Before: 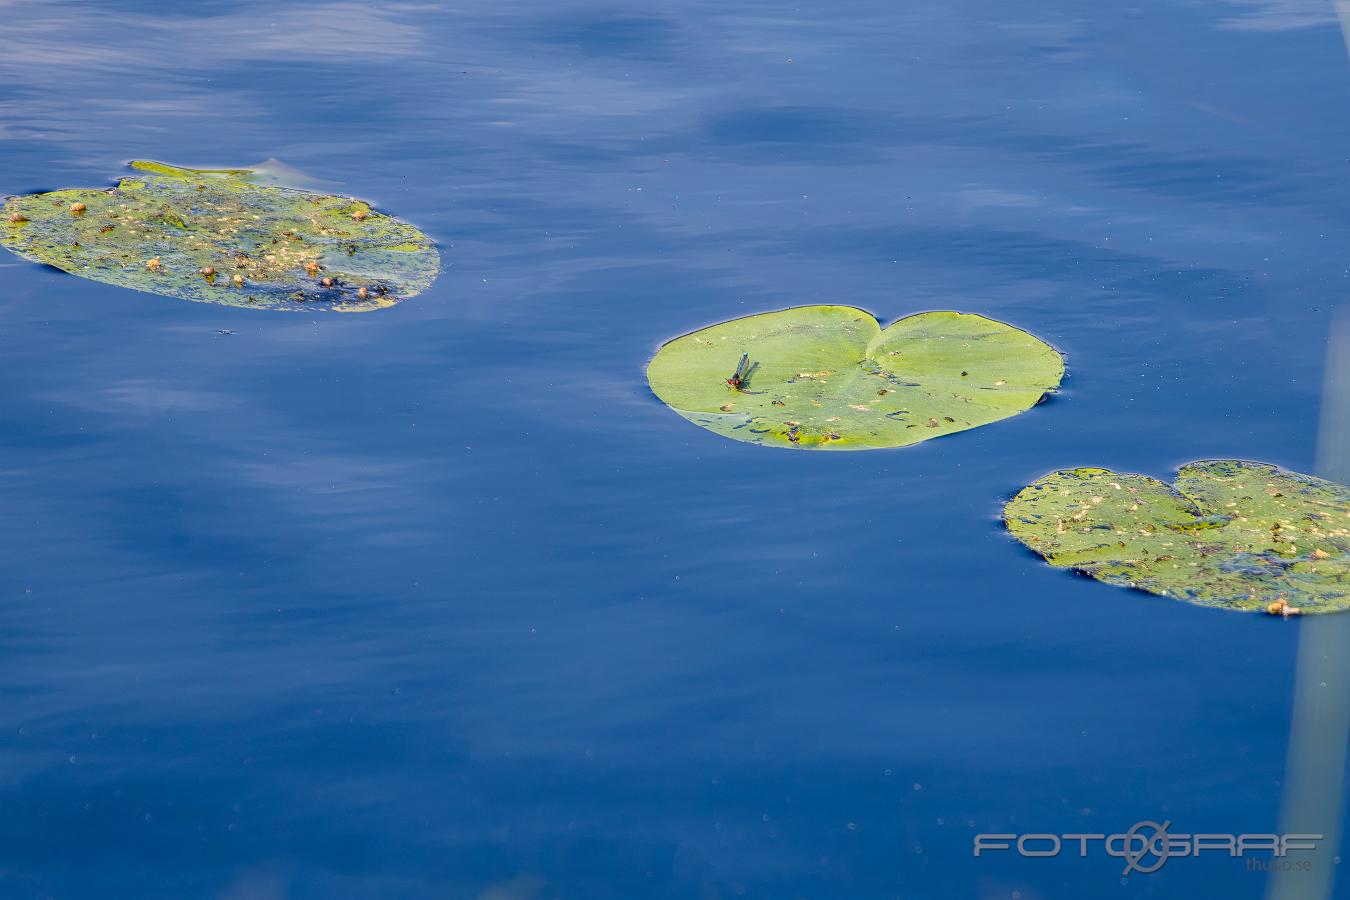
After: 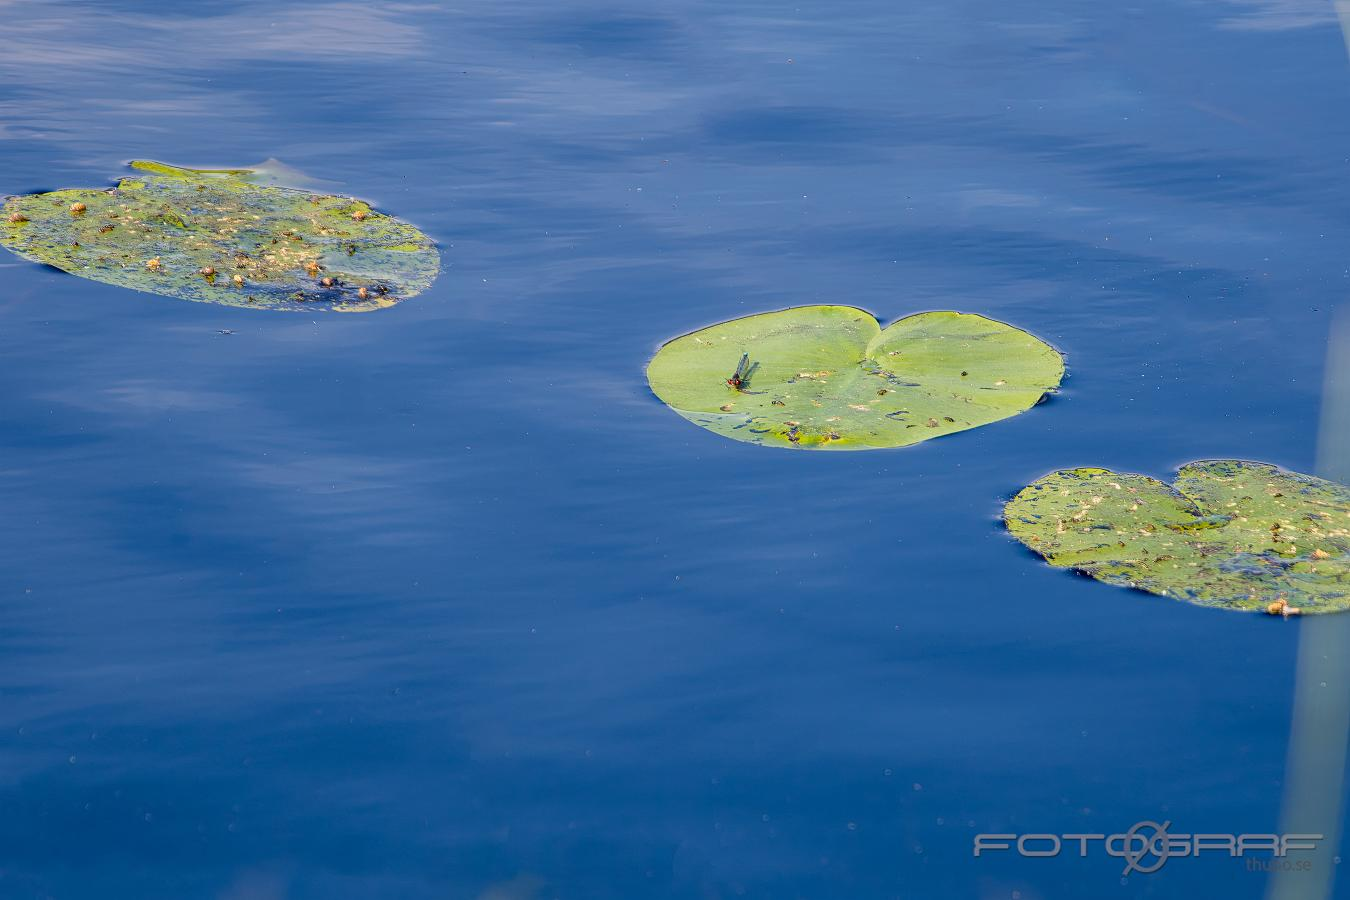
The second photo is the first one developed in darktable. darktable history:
exposure: exposure -0.054 EV, compensate highlight preservation false
